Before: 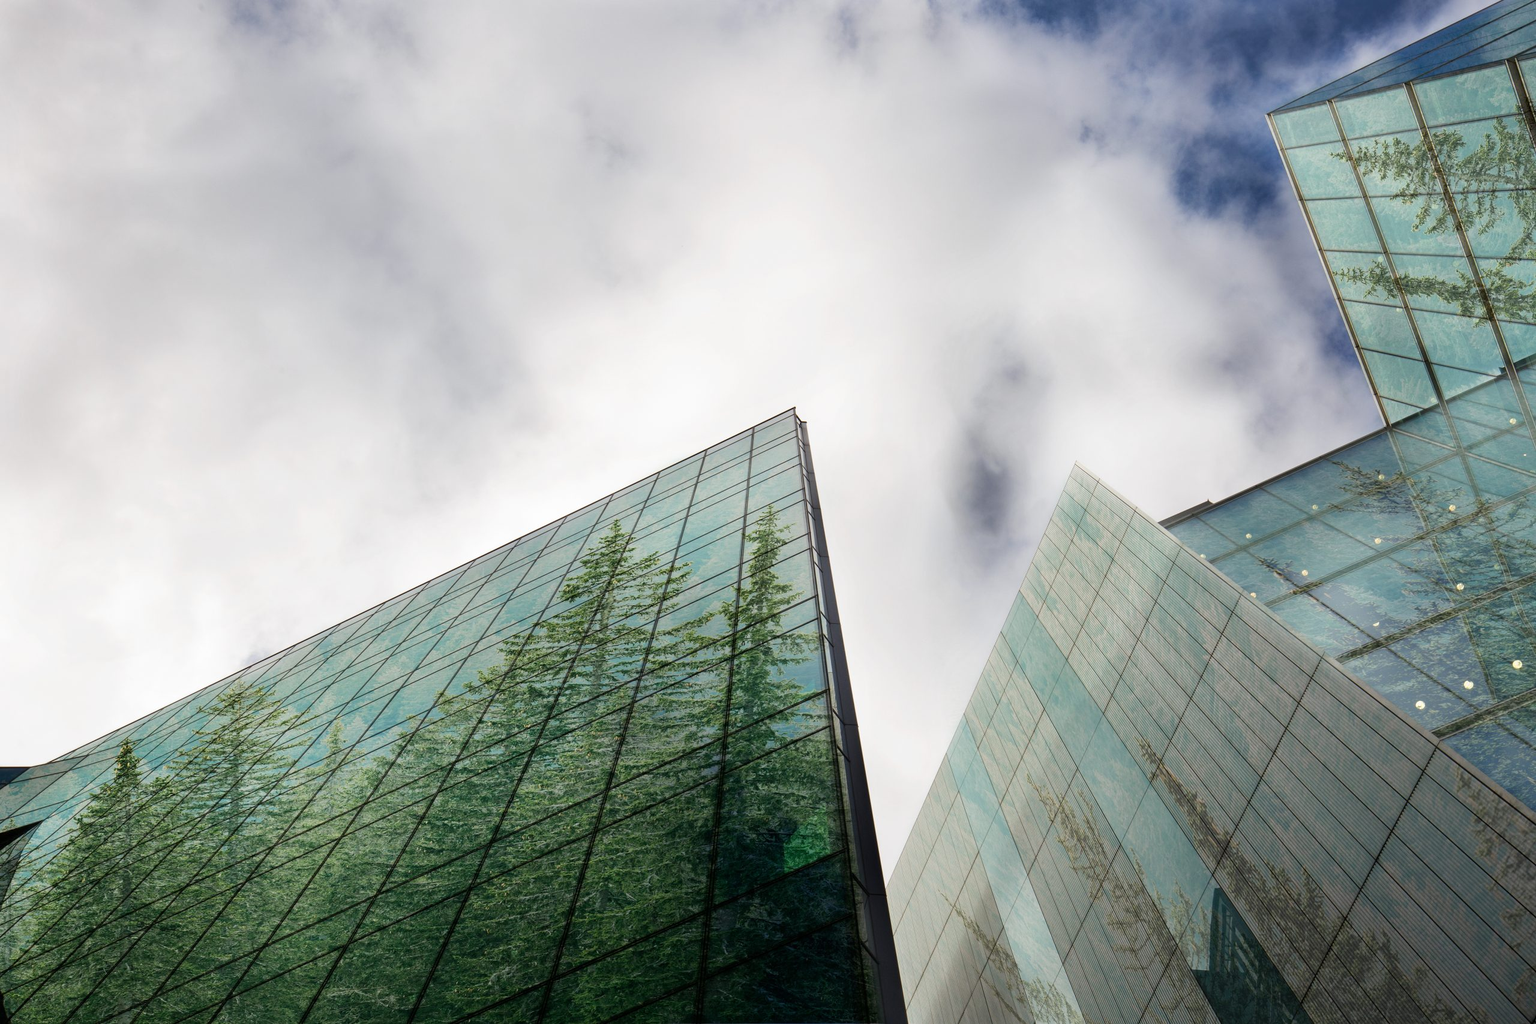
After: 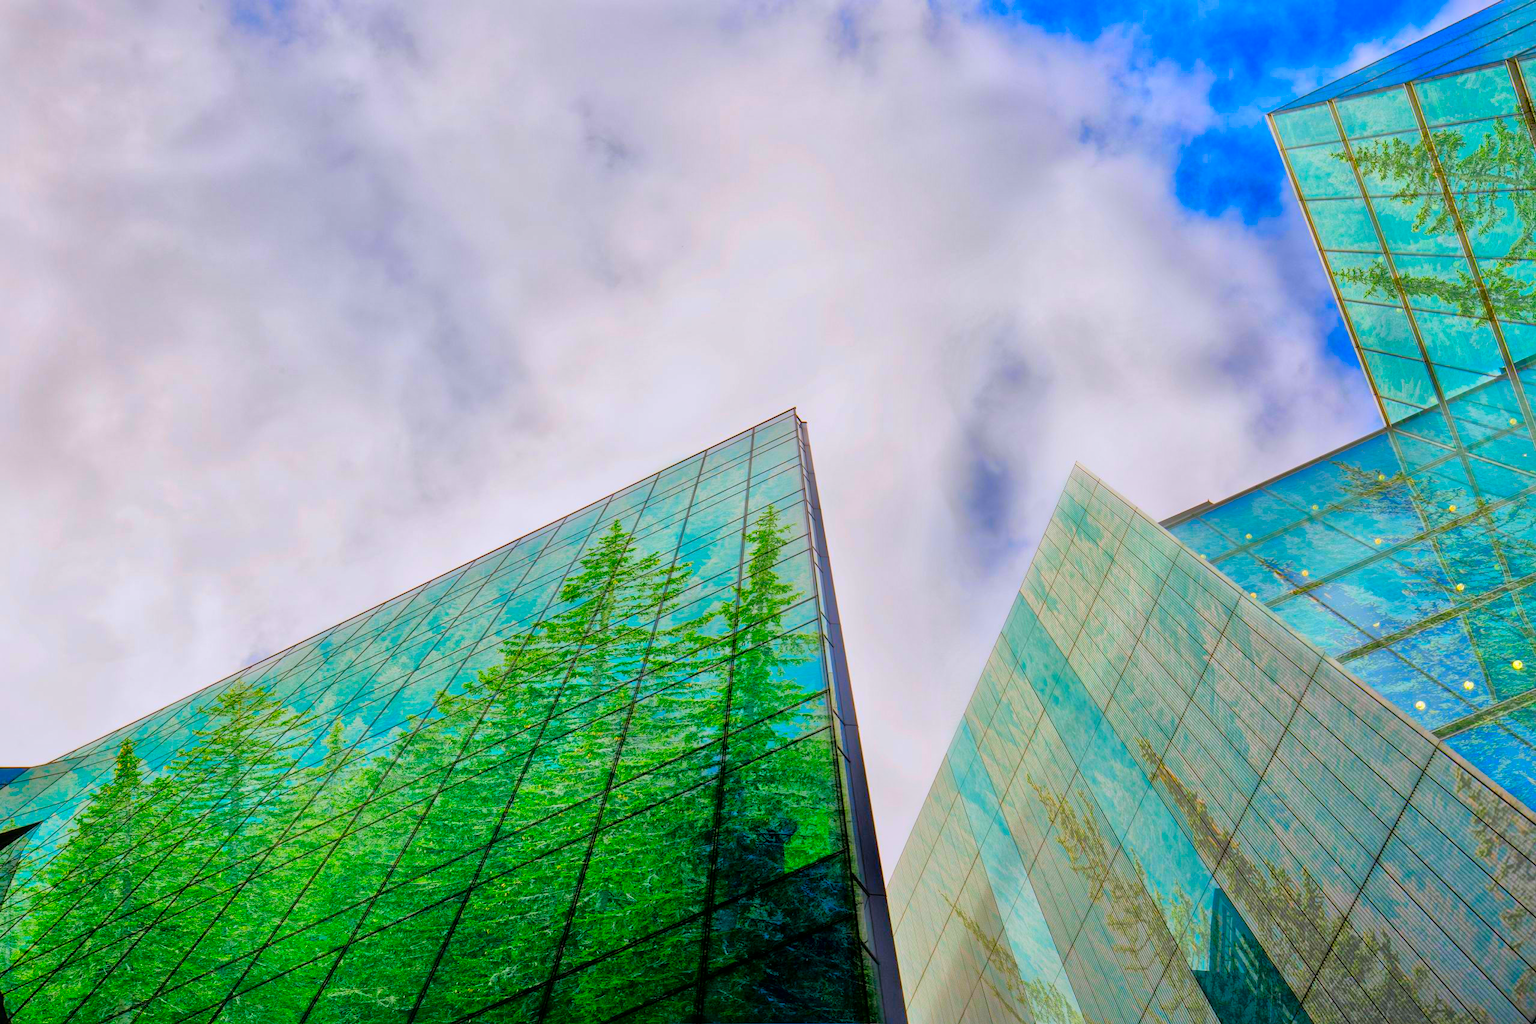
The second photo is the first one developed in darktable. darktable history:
global tonemap: drago (1, 100), detail 1
white balance: red 1.004, blue 1.024
tone equalizer: -7 EV 0.15 EV, -6 EV 0.6 EV, -5 EV 1.15 EV, -4 EV 1.33 EV, -3 EV 1.15 EV, -2 EV 0.6 EV, -1 EV 0.15 EV, mask exposure compensation -0.5 EV
color correction: saturation 3
